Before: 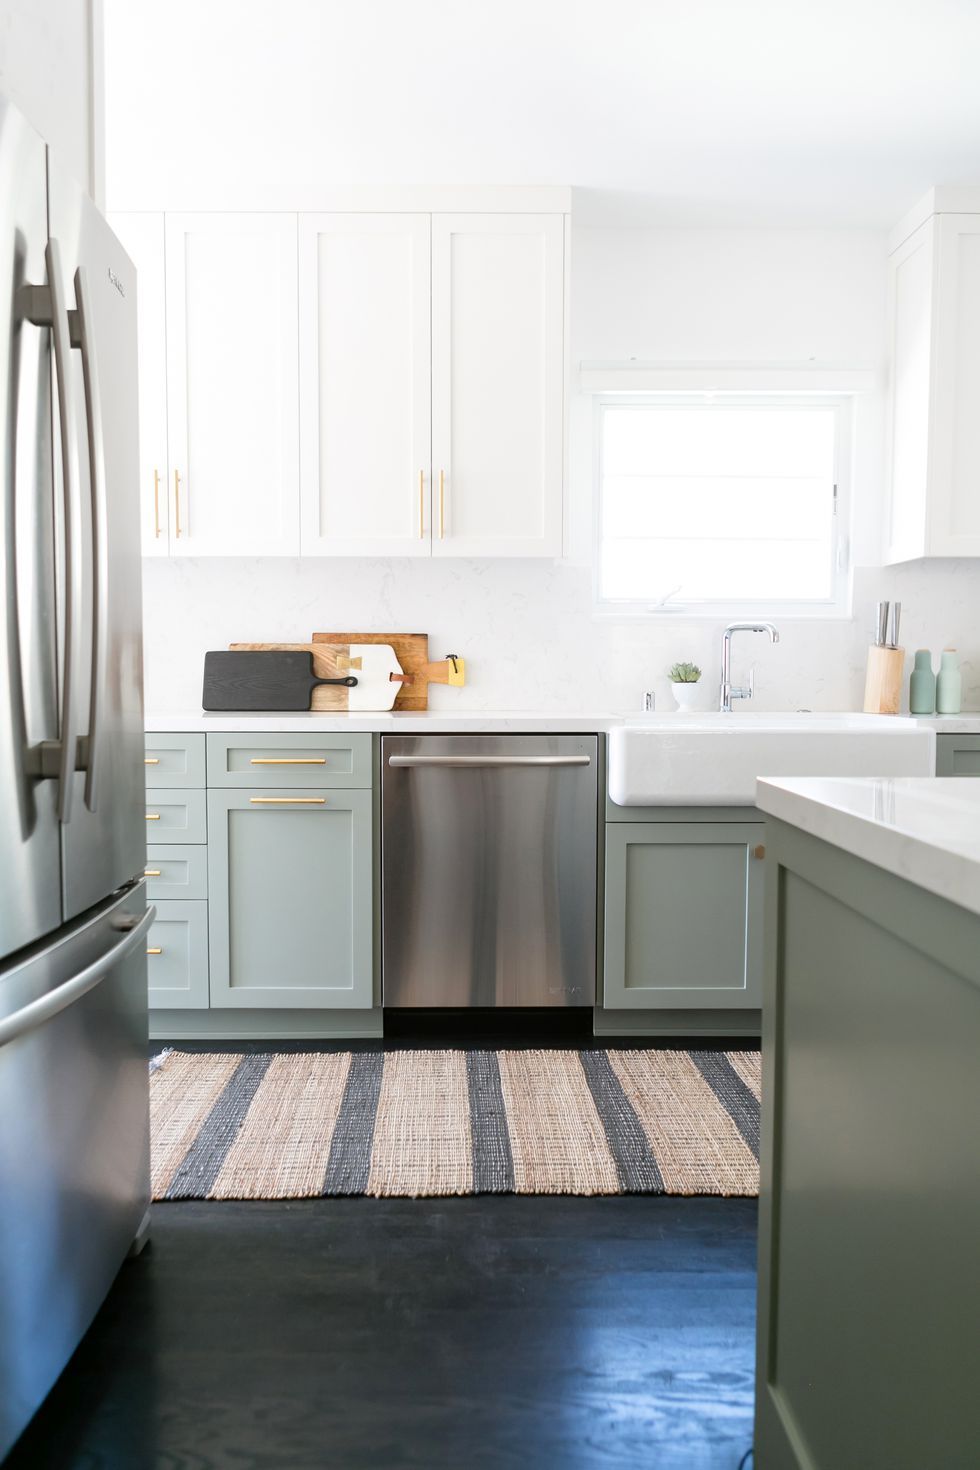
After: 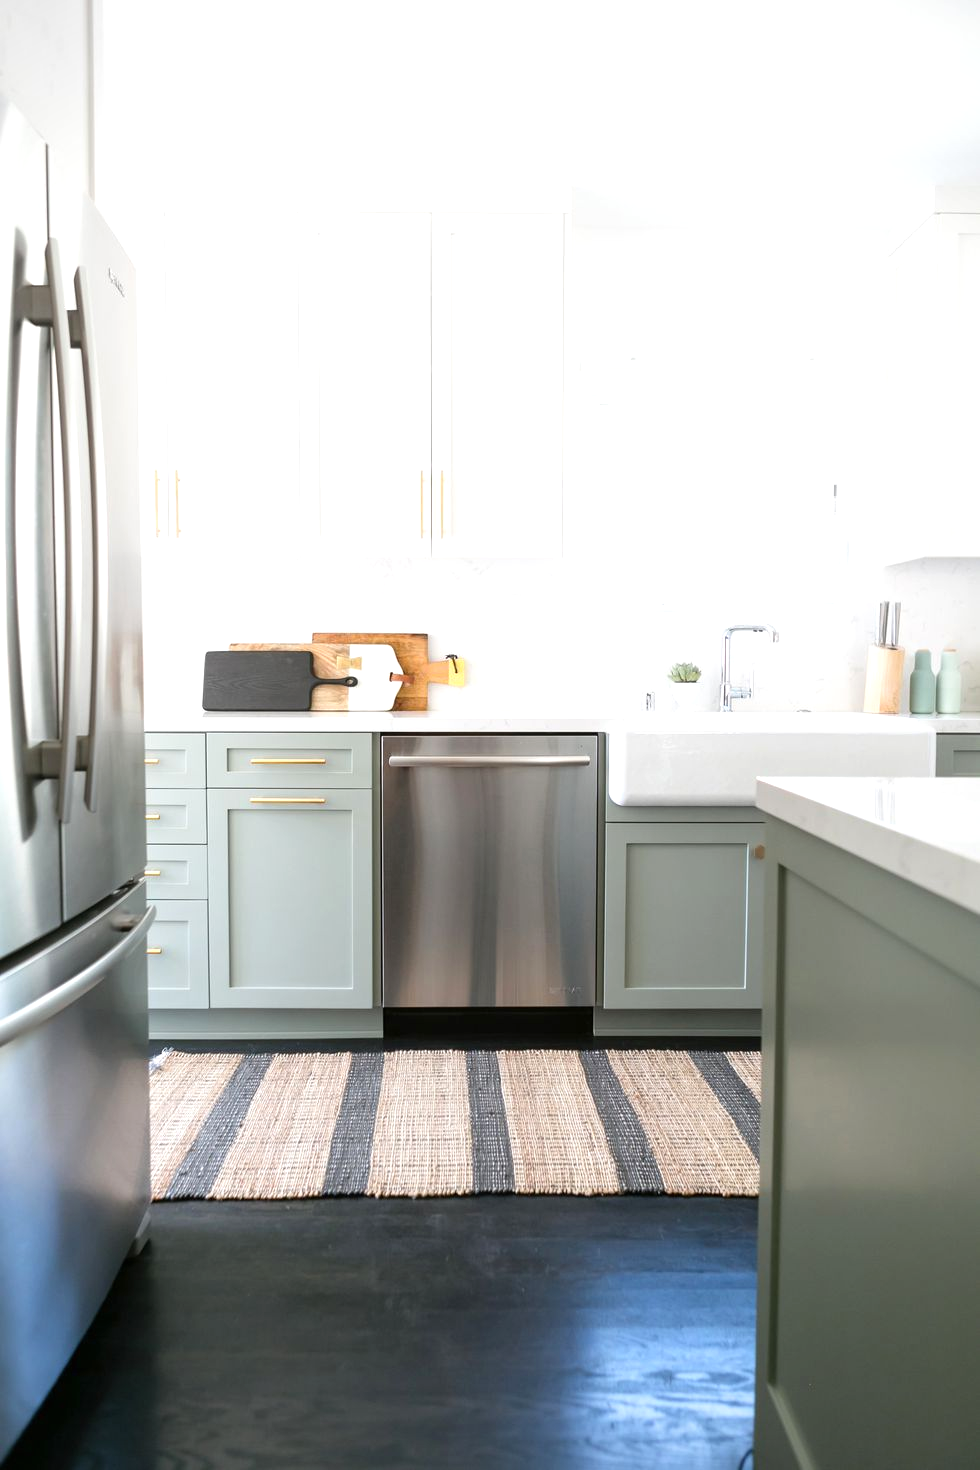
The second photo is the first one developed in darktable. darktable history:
exposure: black level correction 0, exposure 0.4 EV, compensate exposure bias true, compensate highlight preservation false
vignetting: fall-off start 97.39%, fall-off radius 79.5%, width/height ratio 1.115
